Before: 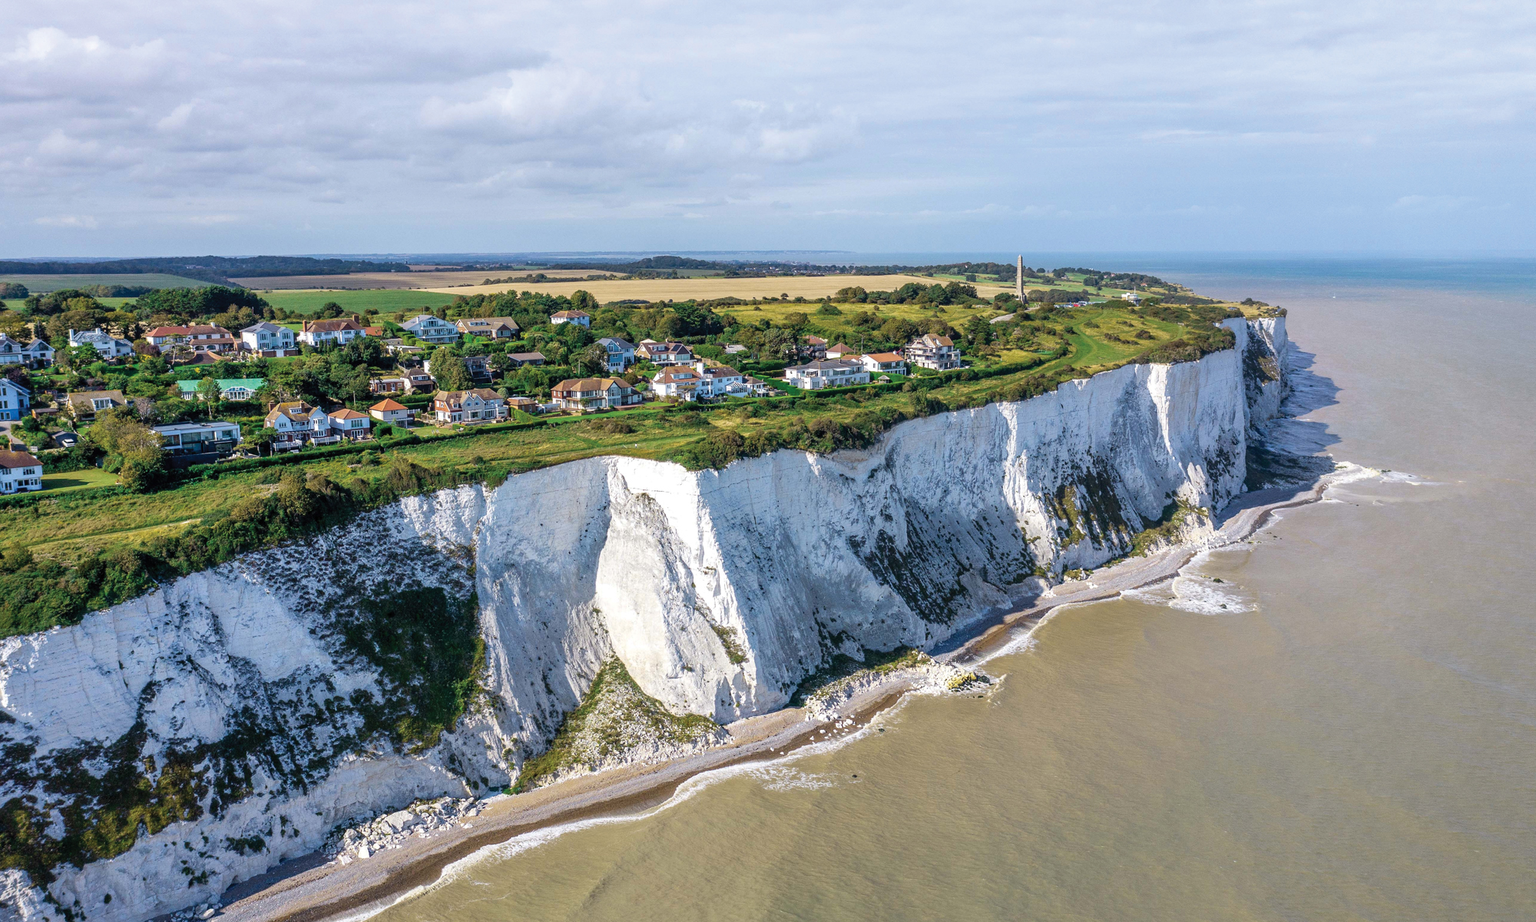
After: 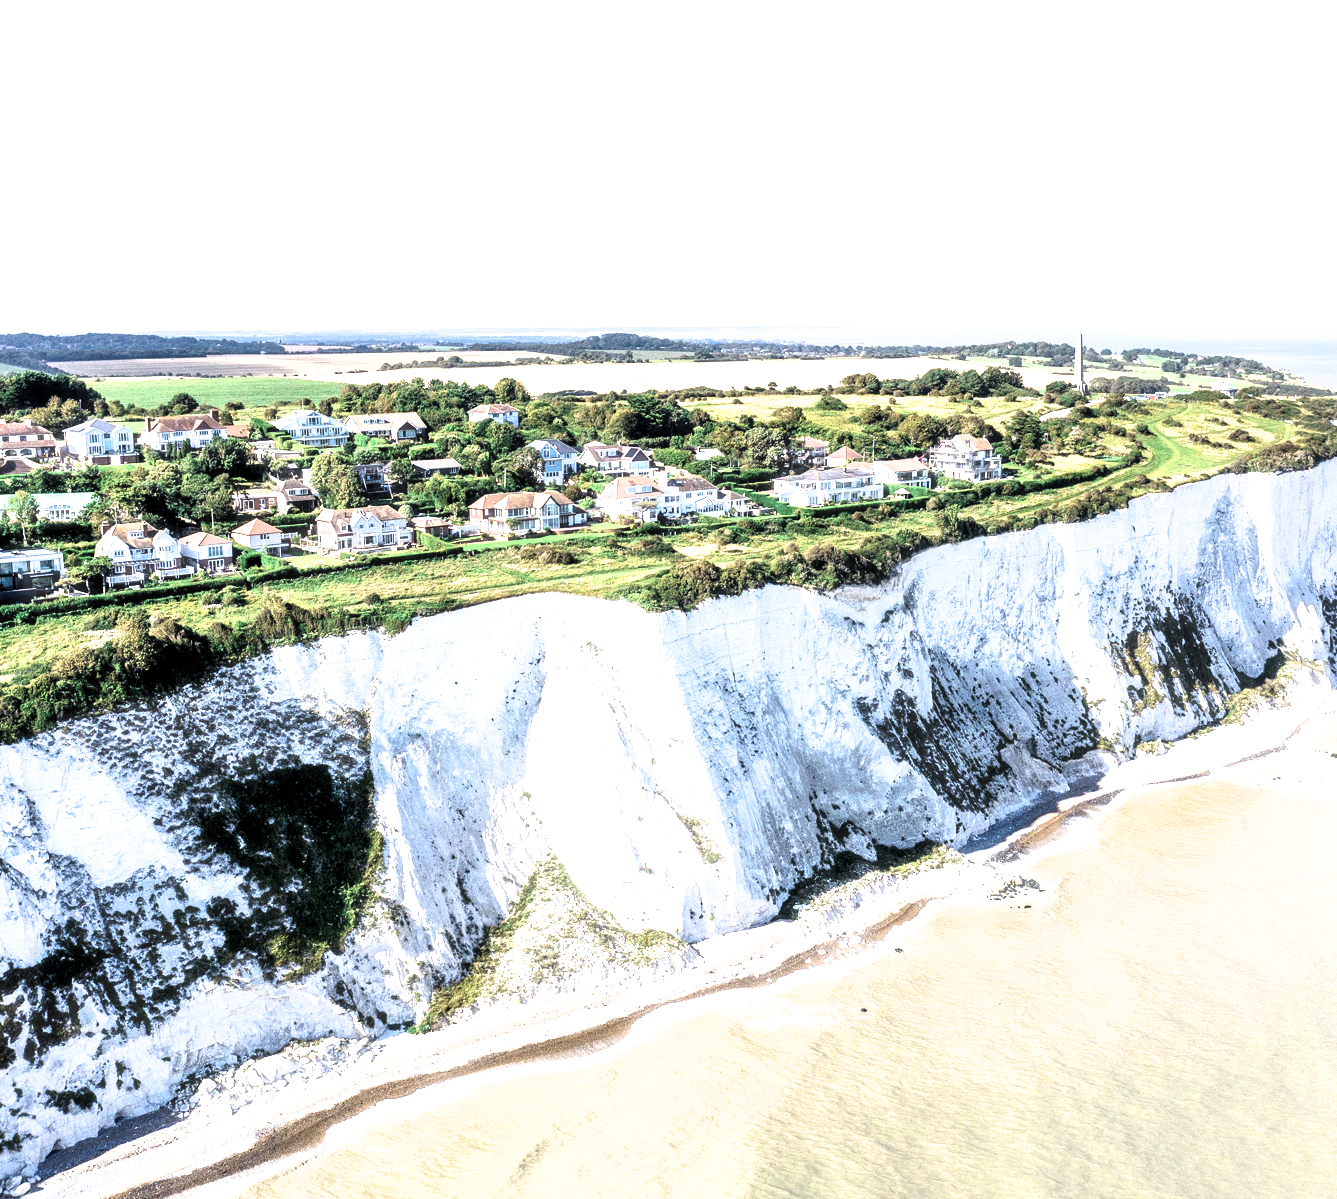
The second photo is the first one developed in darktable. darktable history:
filmic rgb: black relative exposure -8.29 EV, white relative exposure 2.23 EV, hardness 7.16, latitude 85.73%, contrast 1.687, highlights saturation mix -3.3%, shadows ↔ highlights balance -2.35%, iterations of high-quality reconstruction 0
crop and rotate: left 12.452%, right 20.681%
local contrast: highlights 103%, shadows 98%, detail 119%, midtone range 0.2
exposure: black level correction 0, exposure 0.947 EV, compensate exposure bias true, compensate highlight preservation false
tone curve: curves: ch0 [(0, 0) (0.003, 0.003) (0.011, 0.012) (0.025, 0.026) (0.044, 0.046) (0.069, 0.072) (0.1, 0.104) (0.136, 0.141) (0.177, 0.184) (0.224, 0.233) (0.277, 0.288) (0.335, 0.348) (0.399, 0.414) (0.468, 0.486) (0.543, 0.564) (0.623, 0.647) (0.709, 0.736) (0.801, 0.831) (0.898, 0.921) (1, 1)], color space Lab, independent channels, preserve colors none
haze removal: strength -0.114, compatibility mode true
